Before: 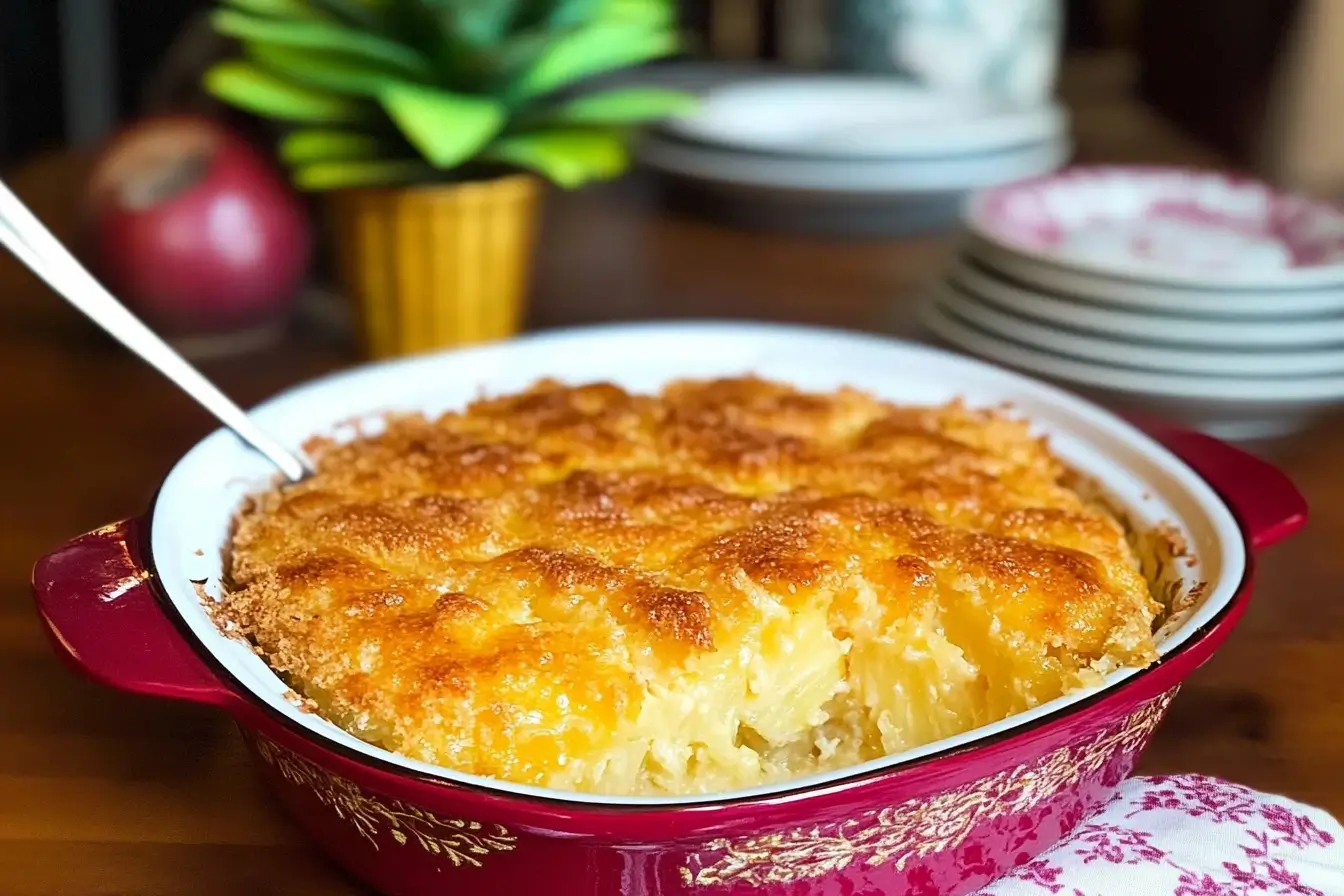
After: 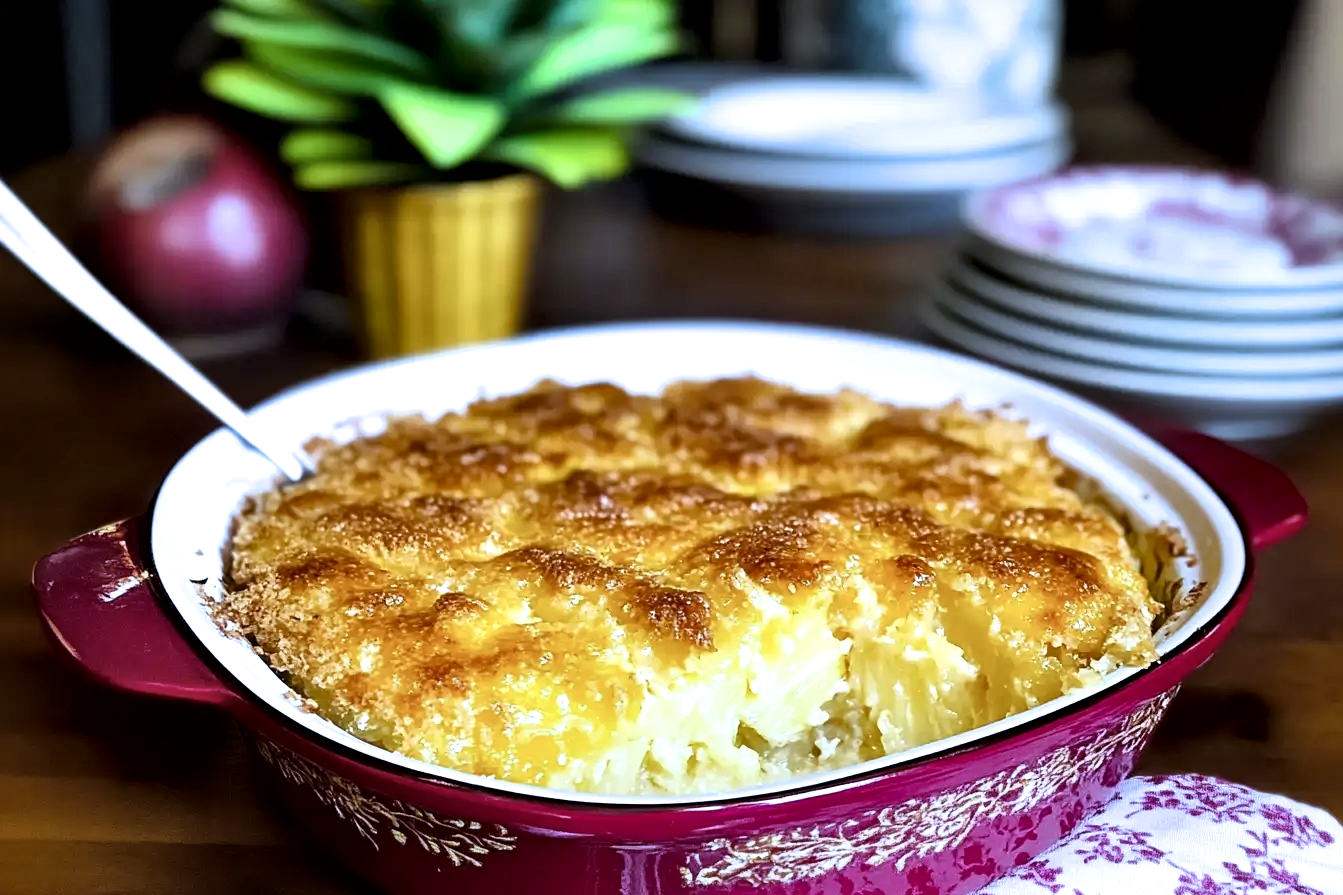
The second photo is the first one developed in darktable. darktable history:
filmic rgb: white relative exposure 2.34 EV, hardness 6.59
local contrast: mode bilateral grid, contrast 25, coarseness 60, detail 151%, midtone range 0.2
white balance: red 0.871, blue 1.249
